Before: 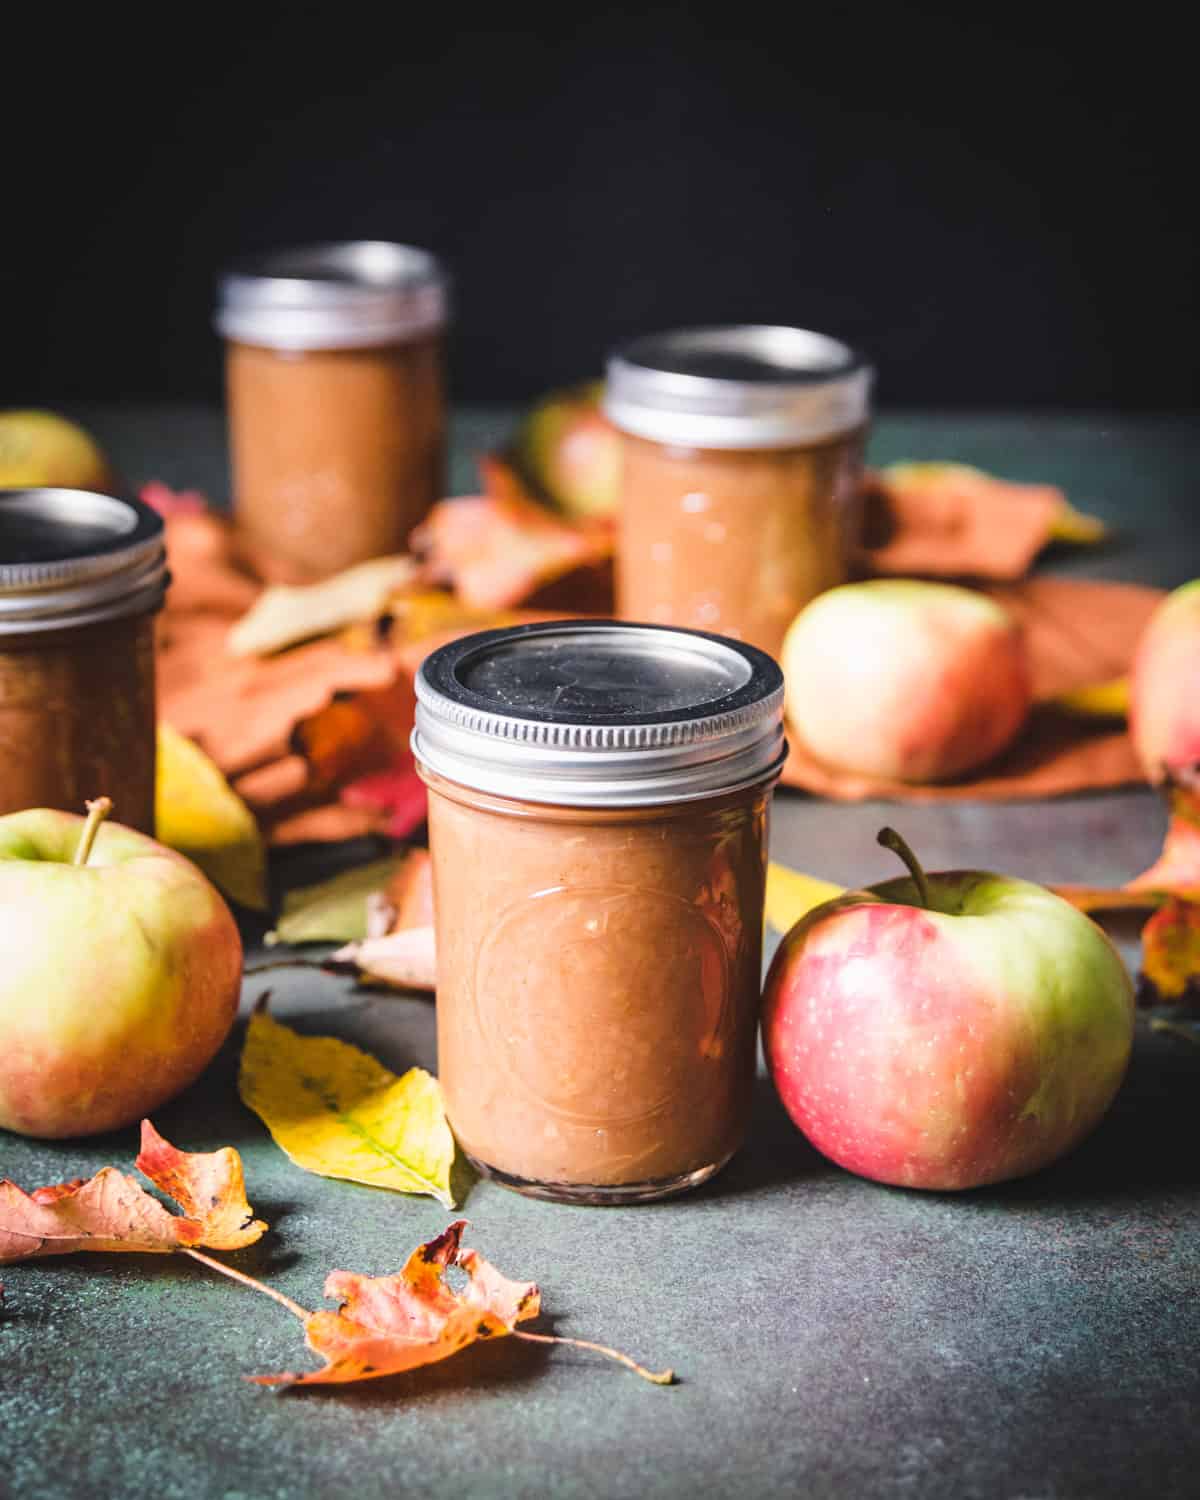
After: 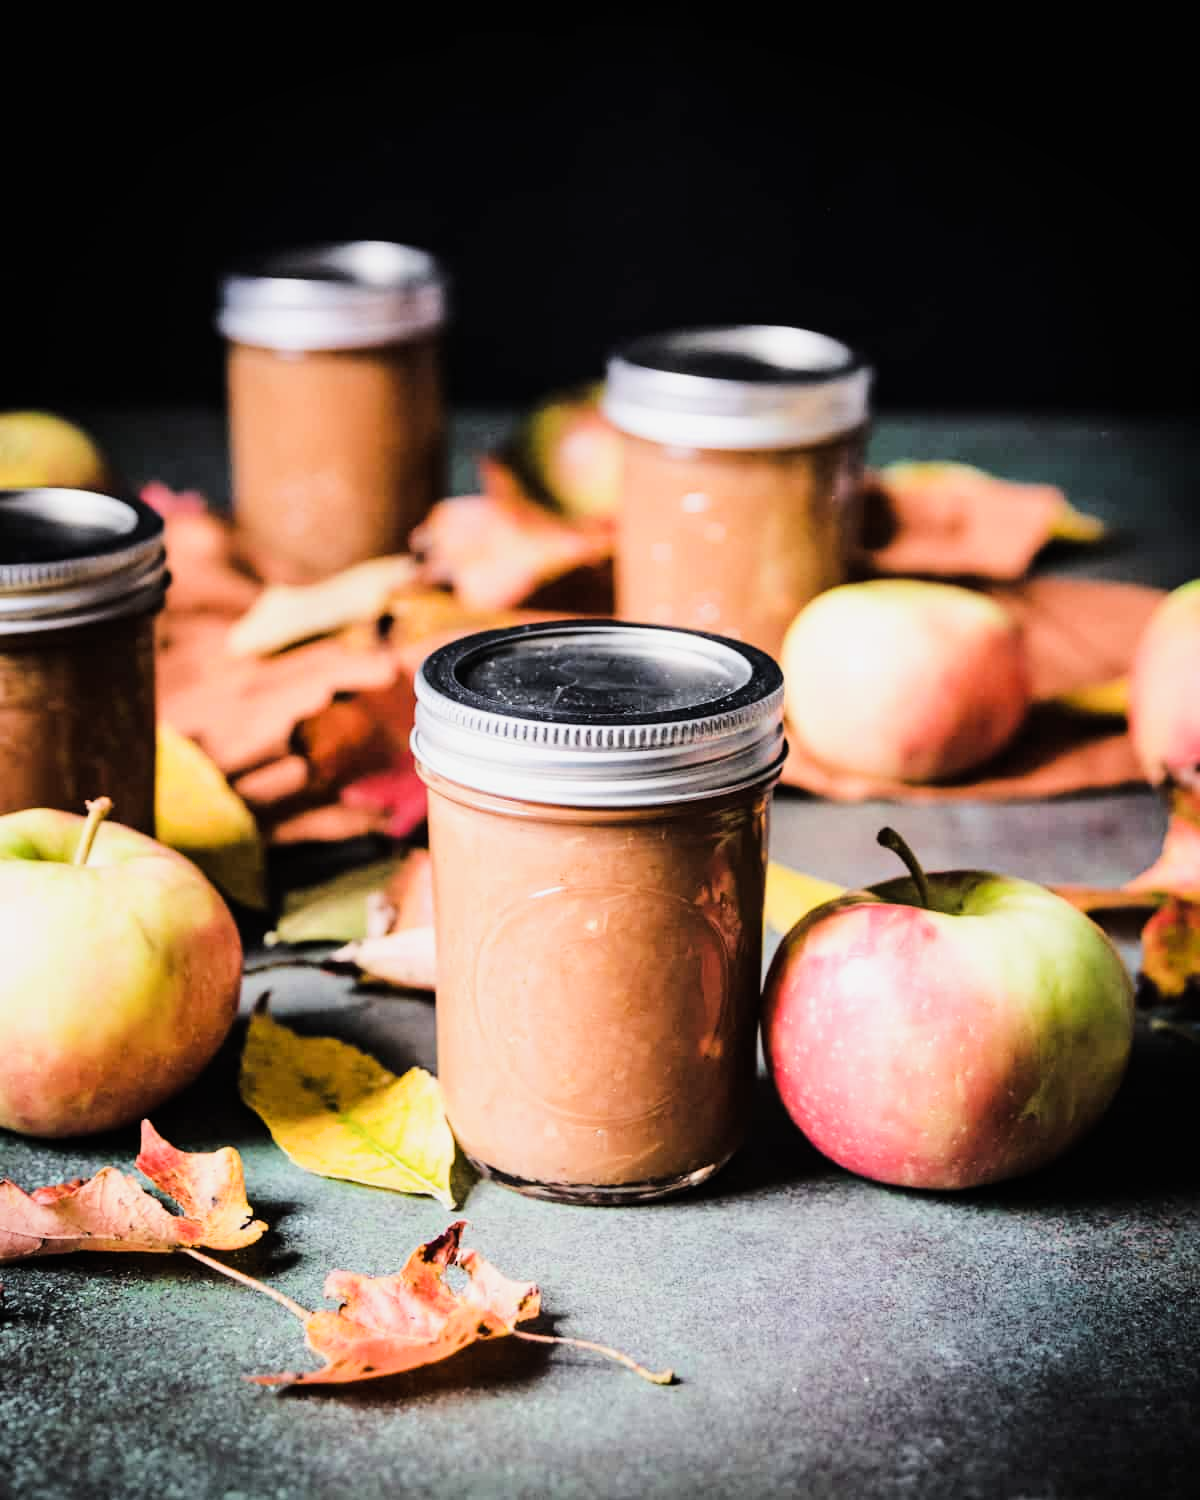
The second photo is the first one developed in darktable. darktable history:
vignetting: fall-off start 97.27%, fall-off radius 77.73%, width/height ratio 1.114
tone equalizer: -8 EV -1.1 EV, -7 EV -1 EV, -6 EV -0.866 EV, -5 EV -0.616 EV, -3 EV 0.546 EV, -2 EV 0.849 EV, -1 EV 1 EV, +0 EV 1.05 EV, edges refinement/feathering 500, mask exposure compensation -1.57 EV, preserve details no
filmic rgb: black relative exposure -7.83 EV, white relative exposure 4.28 EV, threshold 3.04 EV, hardness 3.9, enable highlight reconstruction true
